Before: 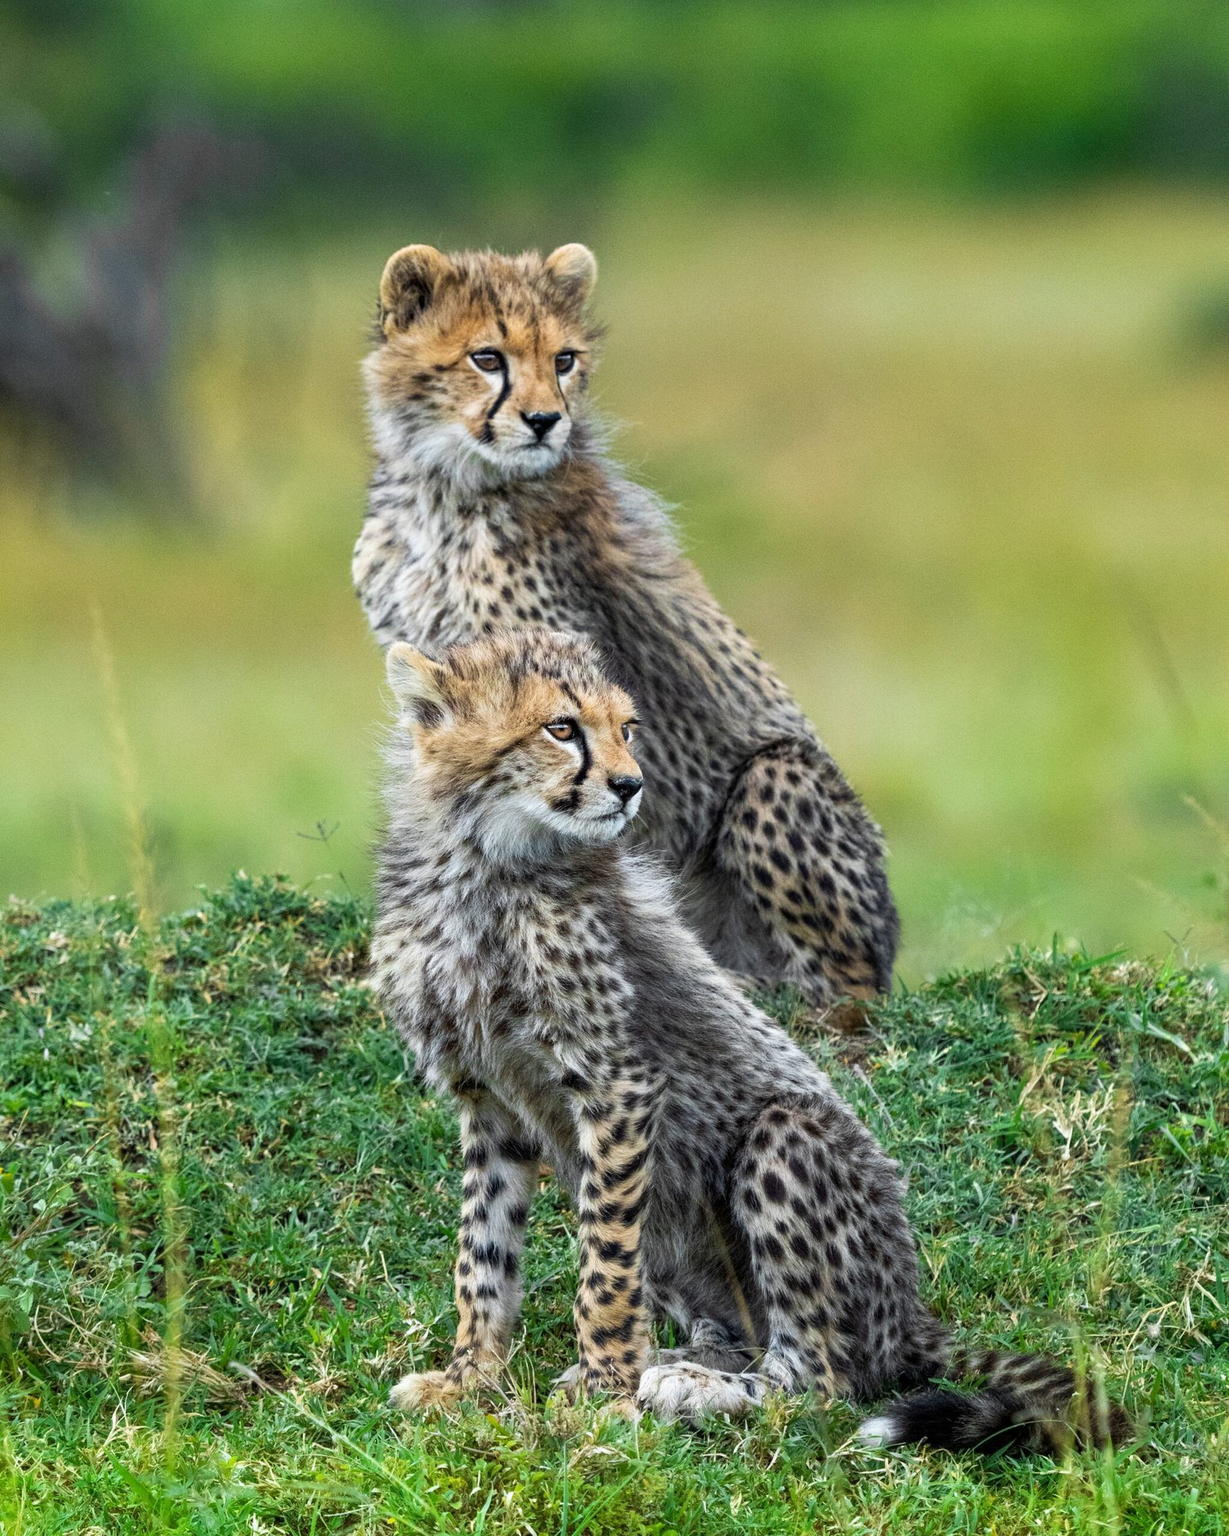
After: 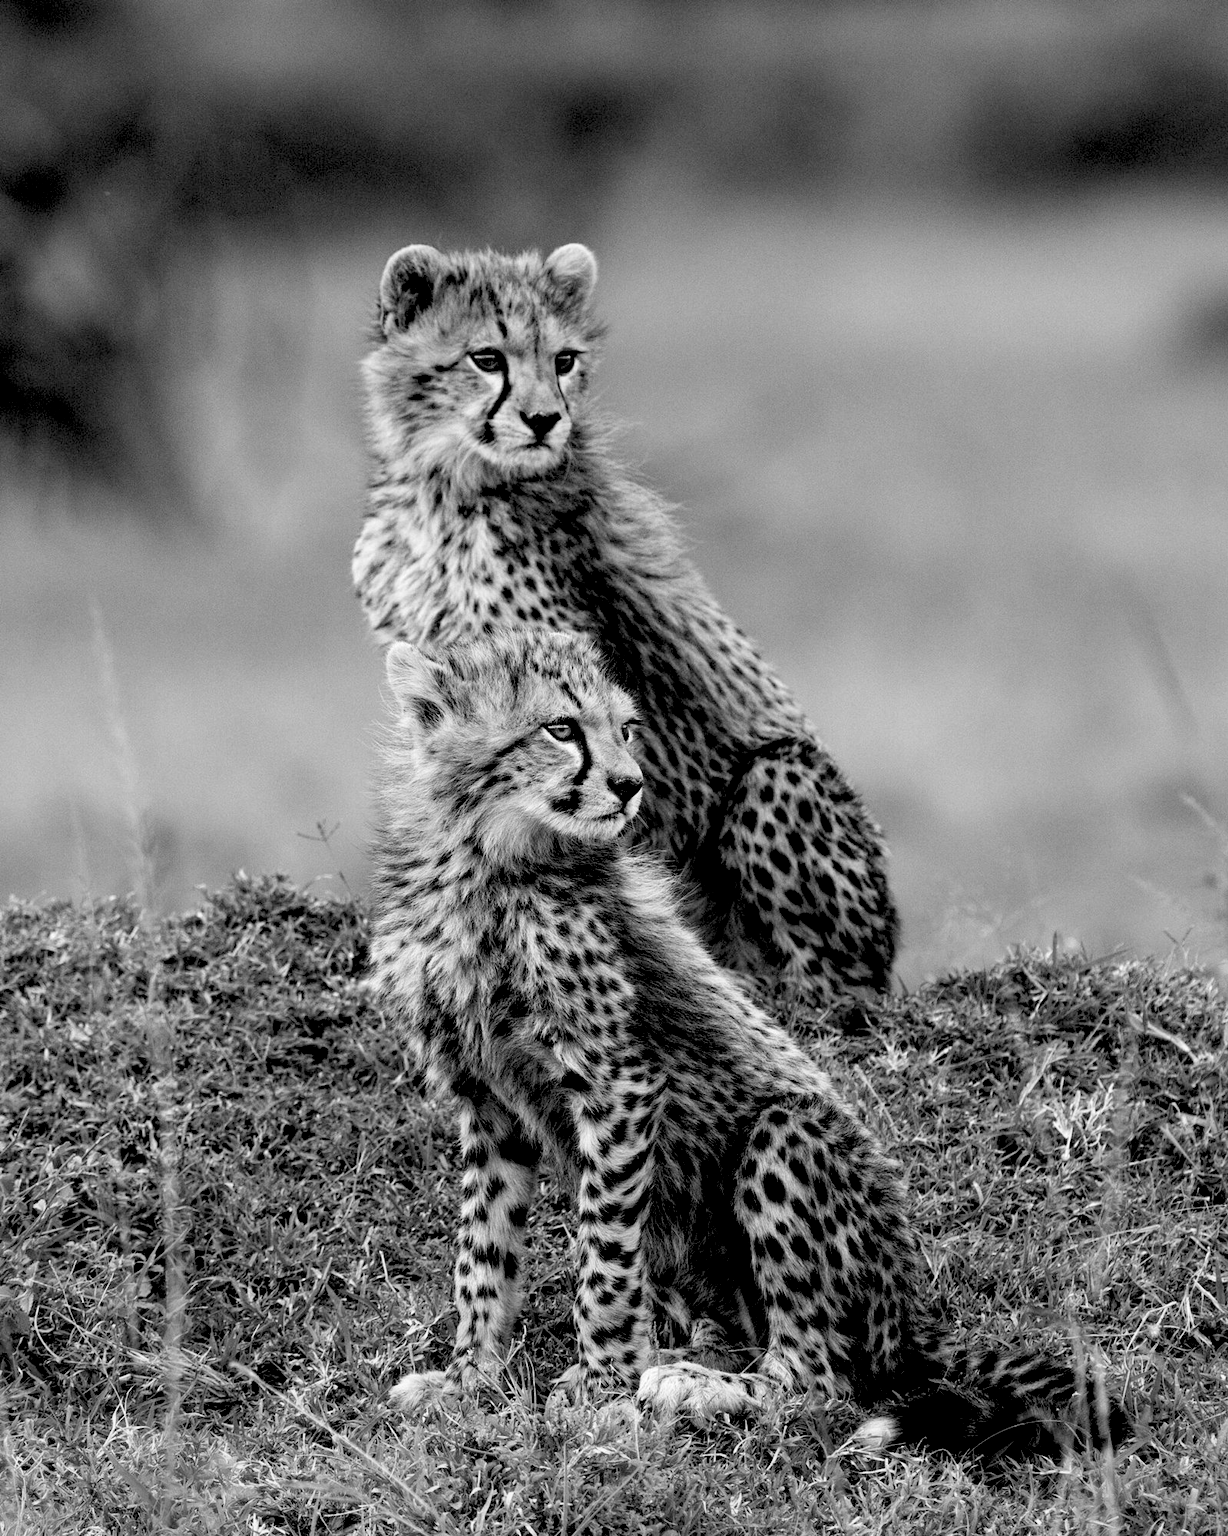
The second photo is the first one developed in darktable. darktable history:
monochrome: on, module defaults
exposure: black level correction 0.047, exposure 0.013 EV, compensate highlight preservation false
